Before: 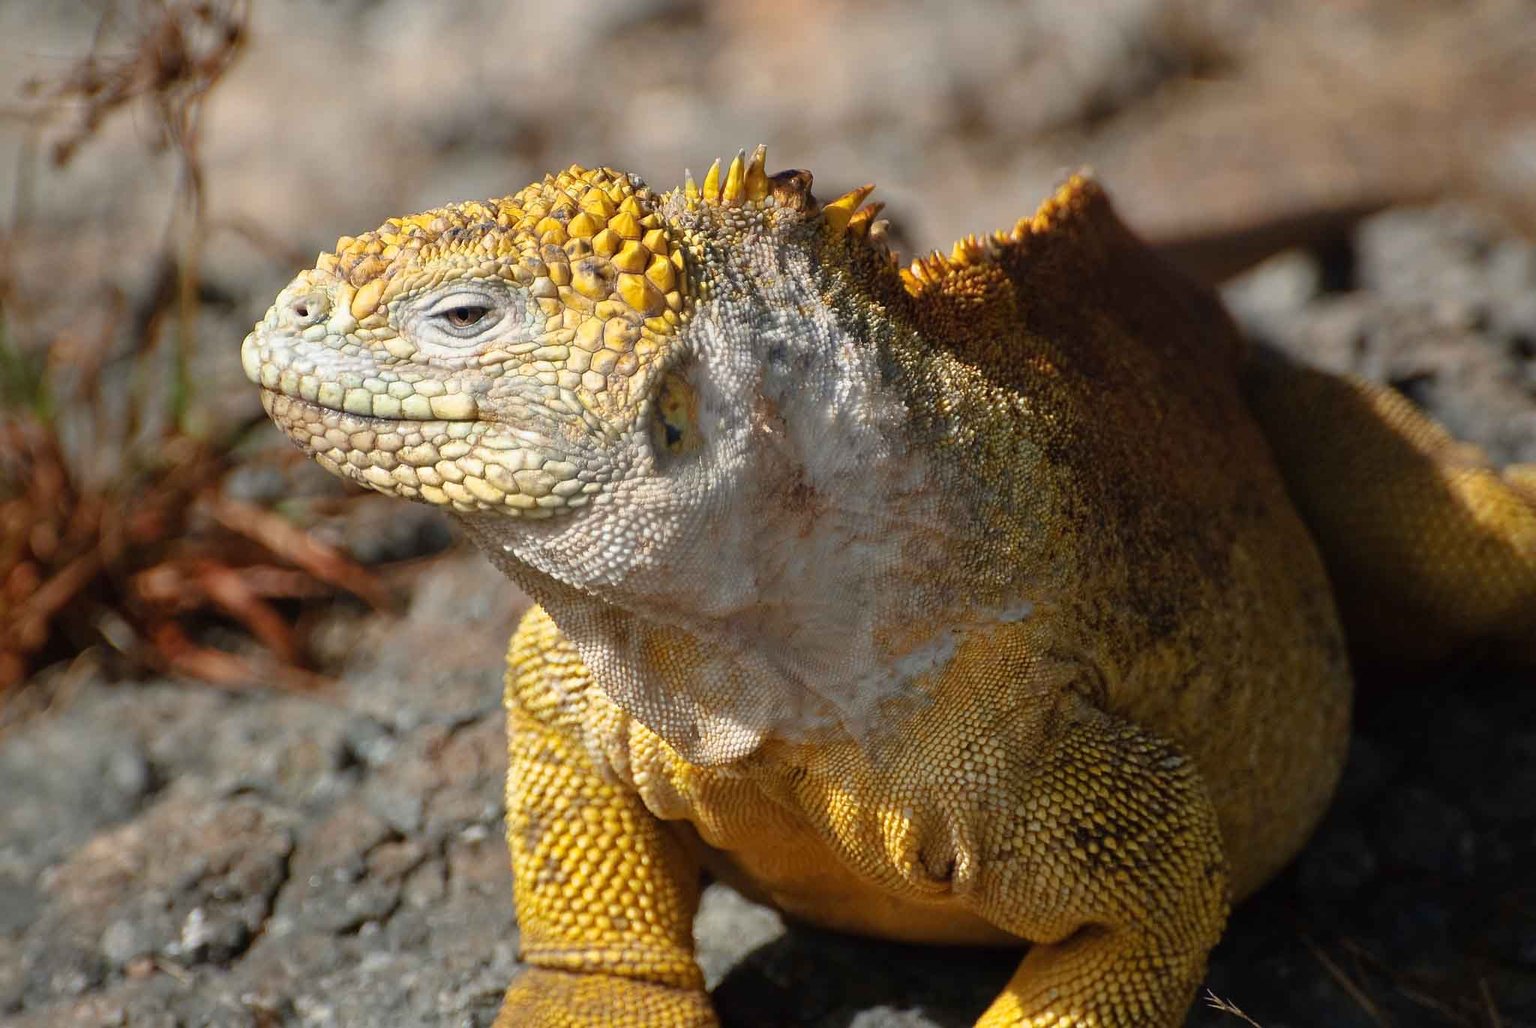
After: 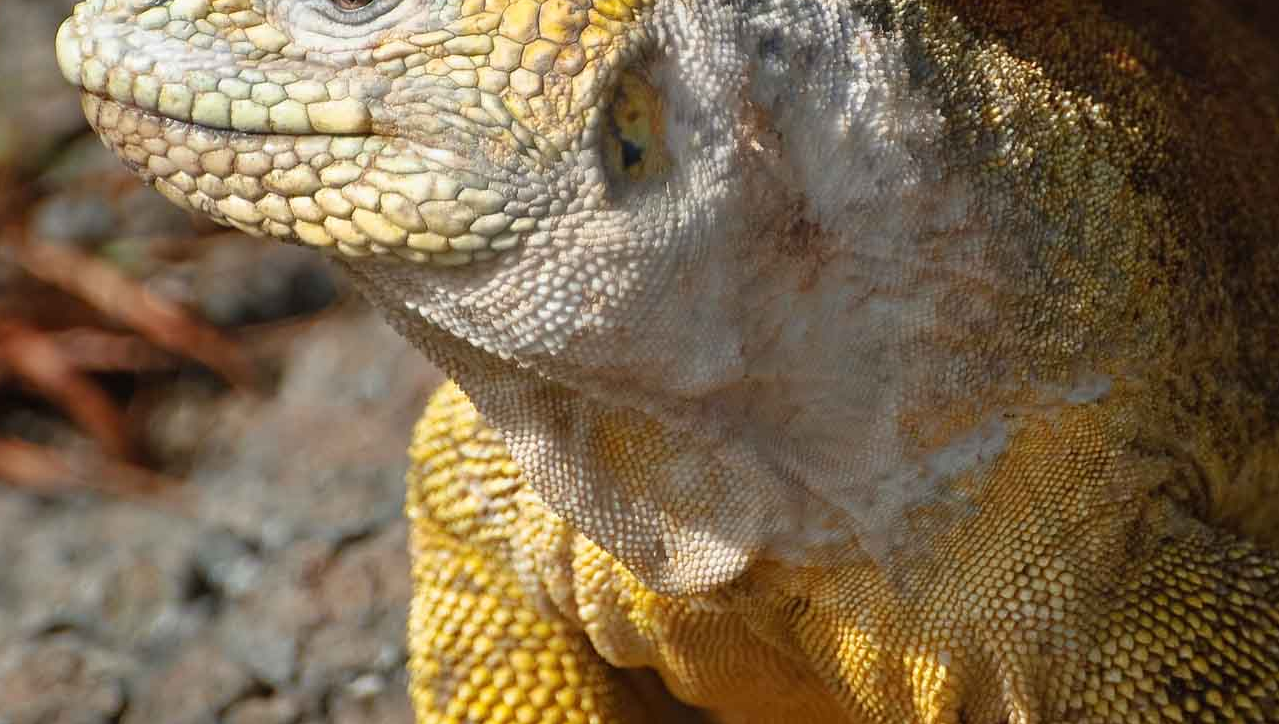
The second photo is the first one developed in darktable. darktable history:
crop: left 13.005%, top 31.124%, right 24.528%, bottom 16.036%
